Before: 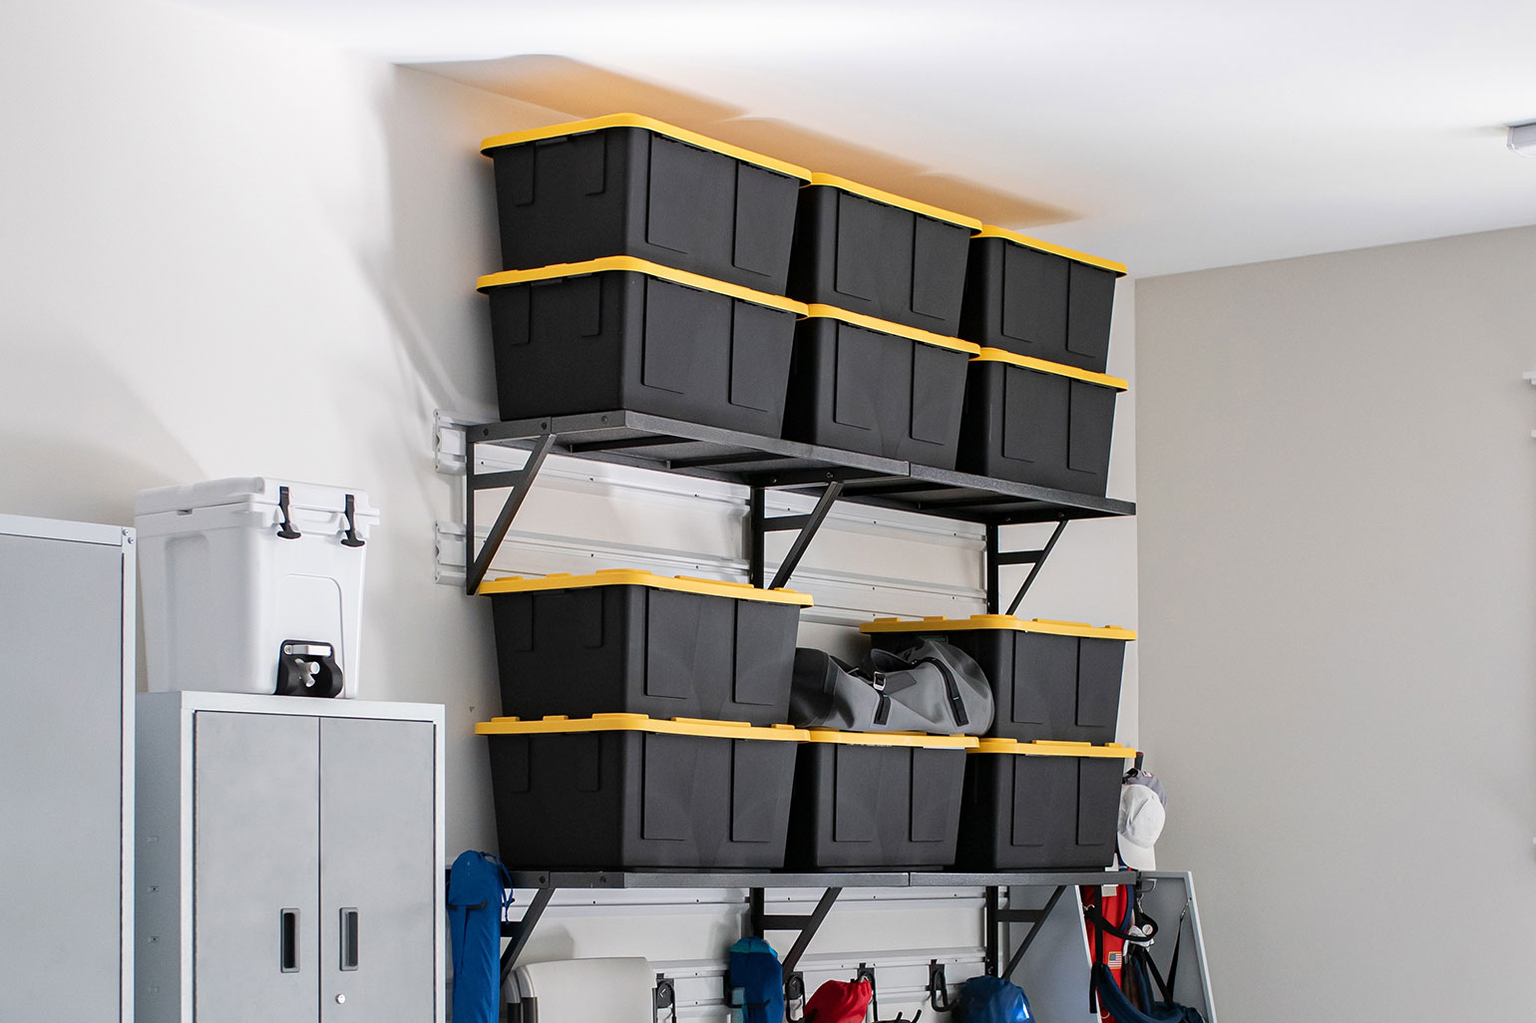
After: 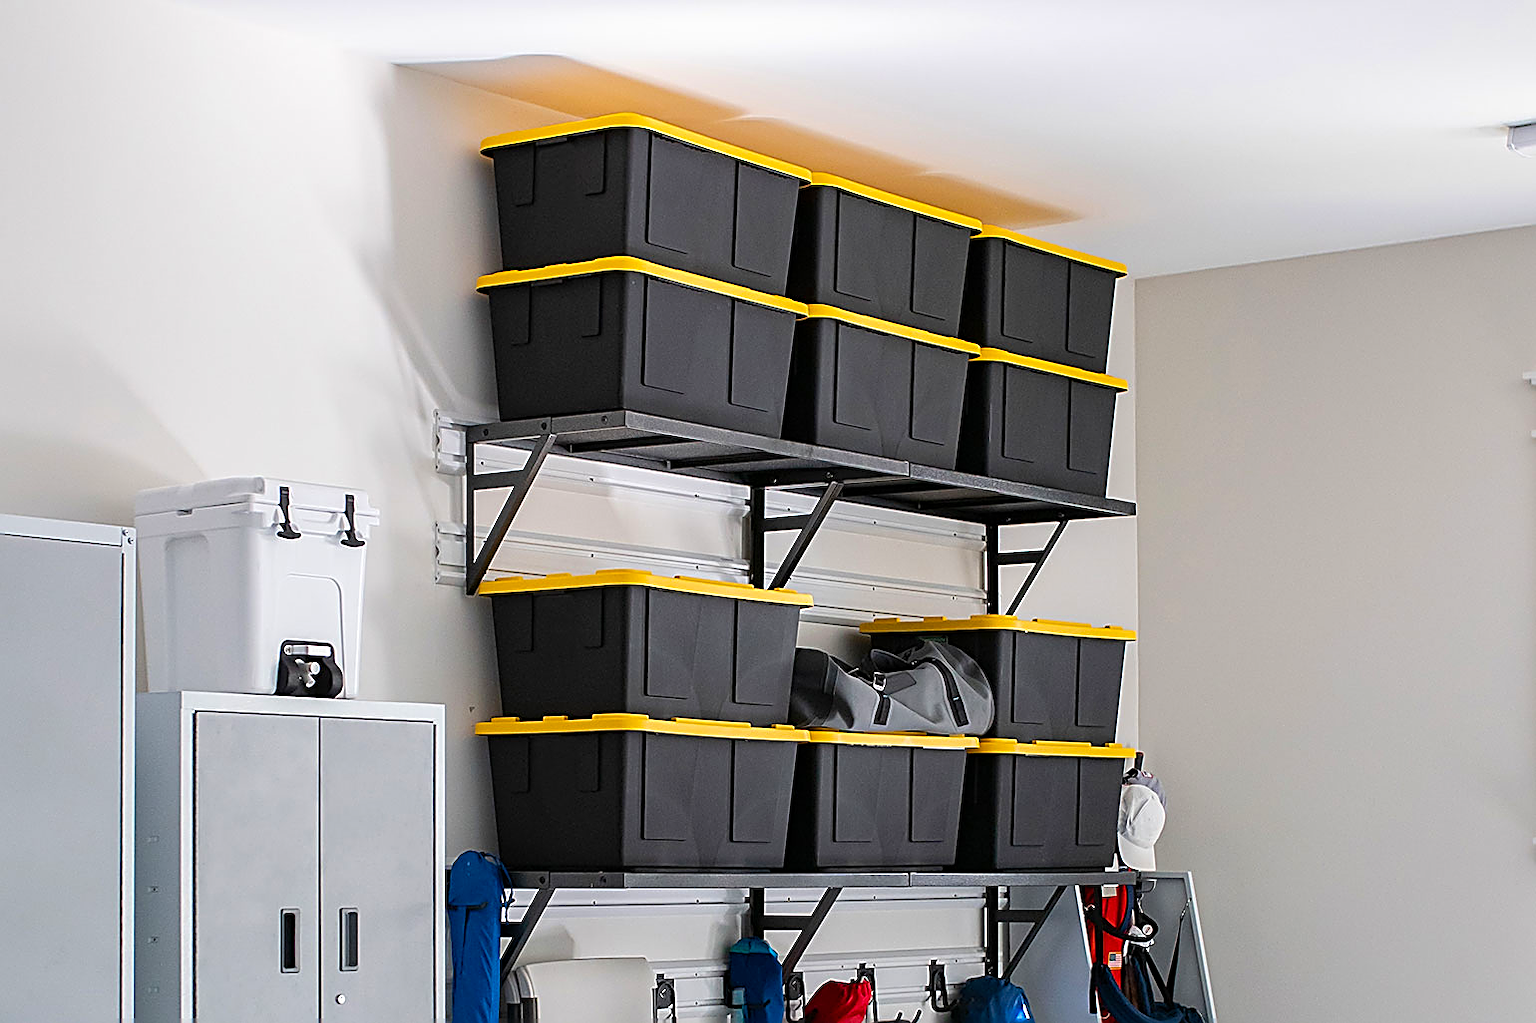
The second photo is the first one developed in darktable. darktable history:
sharpen: amount 1
color balance rgb: perceptual saturation grading › global saturation 30%, global vibrance 10%
